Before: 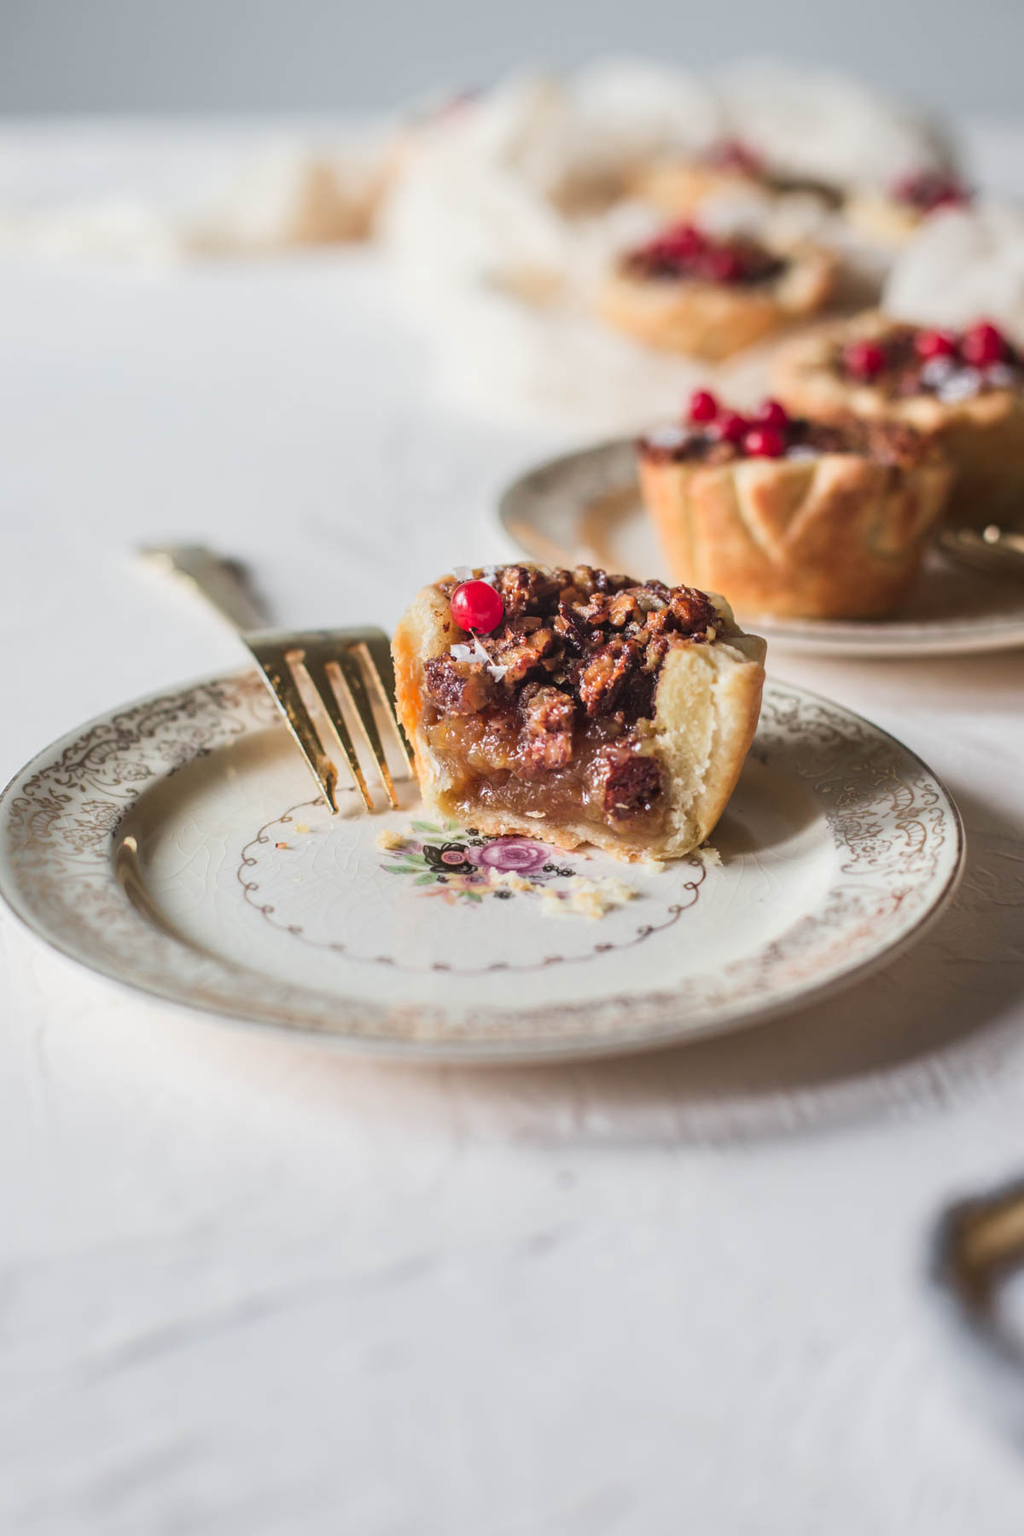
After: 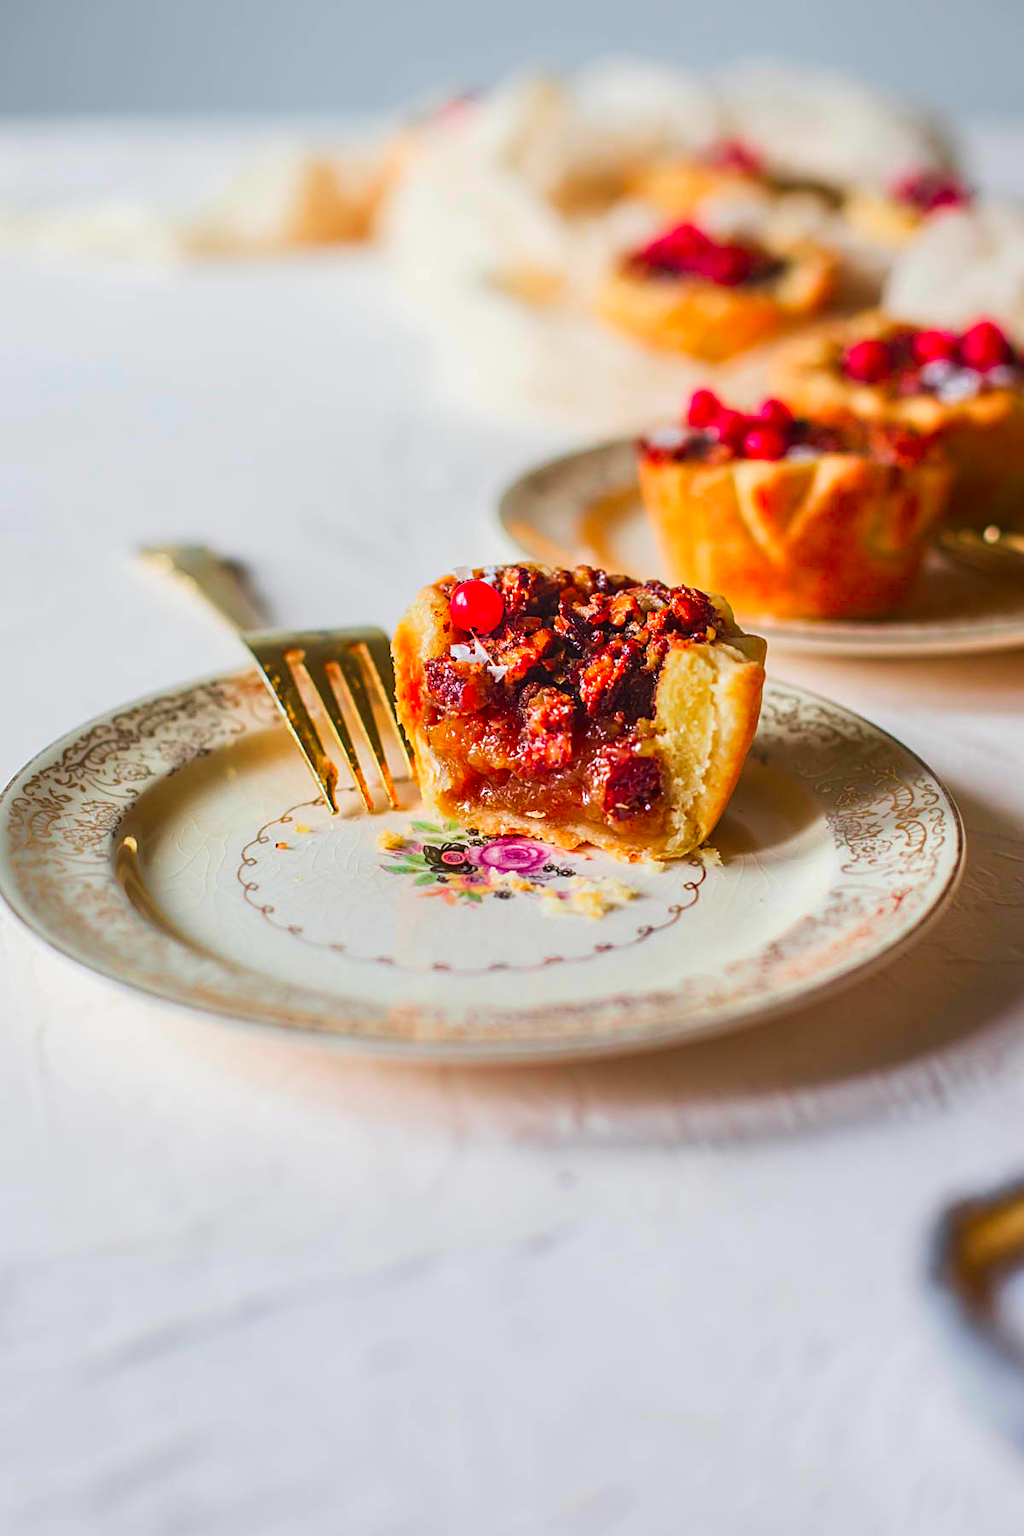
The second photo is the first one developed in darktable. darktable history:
sharpen: on, module defaults
color correction: saturation 2.15
